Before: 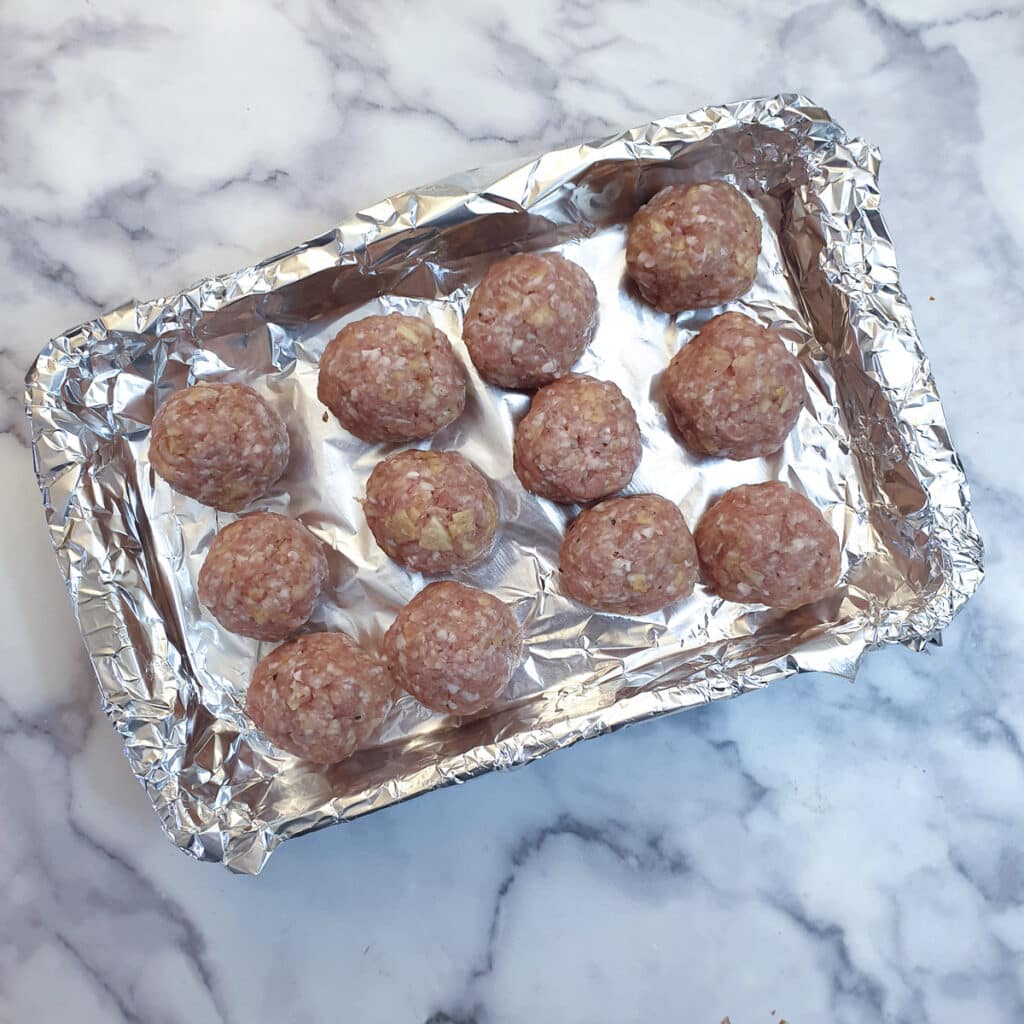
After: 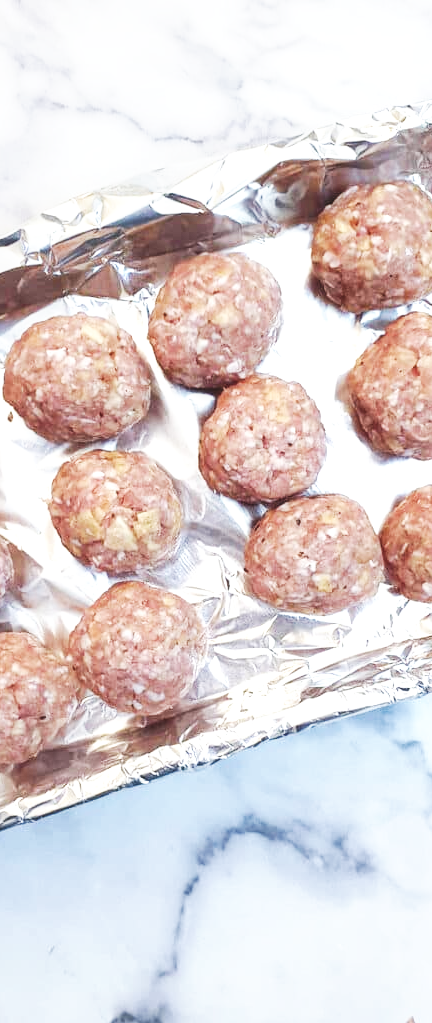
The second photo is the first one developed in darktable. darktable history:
local contrast: on, module defaults
base curve: curves: ch0 [(0, 0) (0.007, 0.004) (0.027, 0.03) (0.046, 0.07) (0.207, 0.54) (0.442, 0.872) (0.673, 0.972) (1, 1)], preserve colors none
exposure: black level correction -0.015, compensate highlight preservation false
crop: left 30.772%, right 26.953%
